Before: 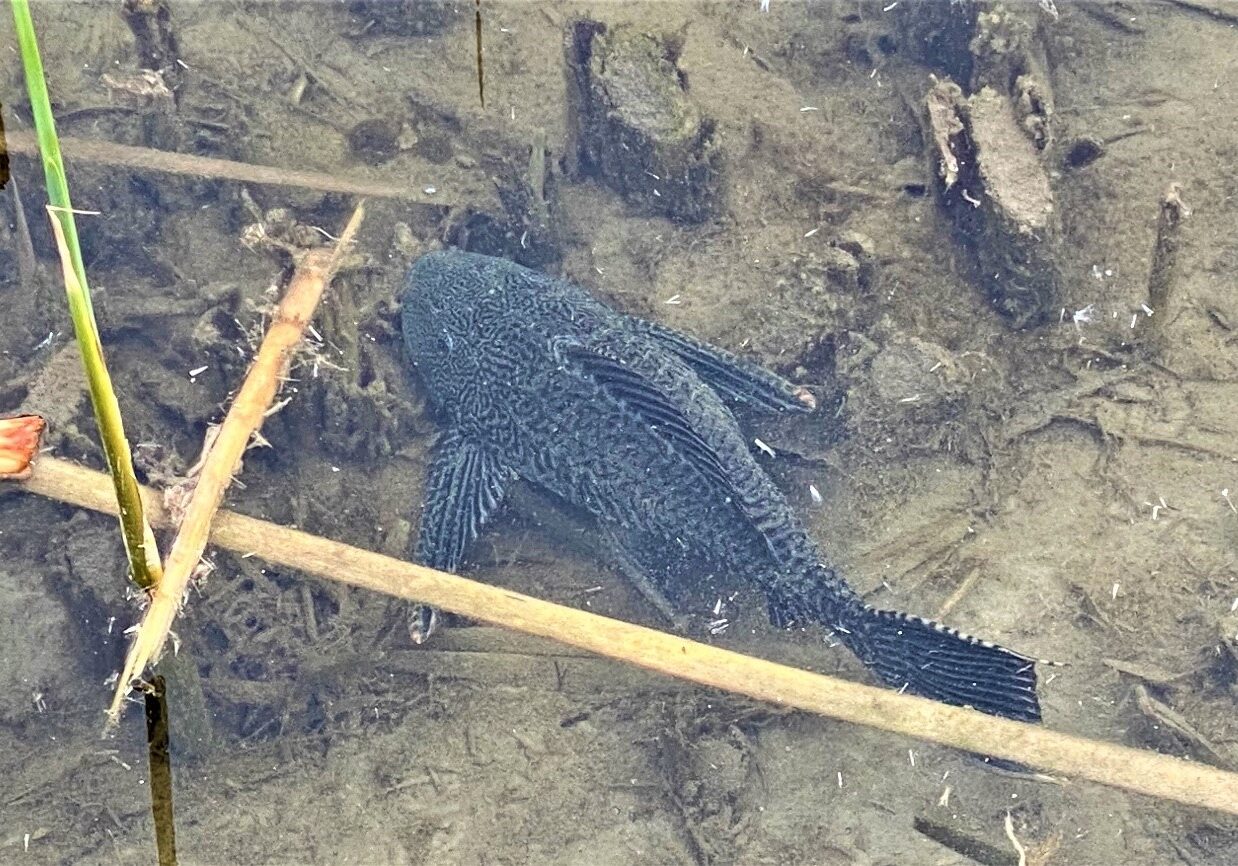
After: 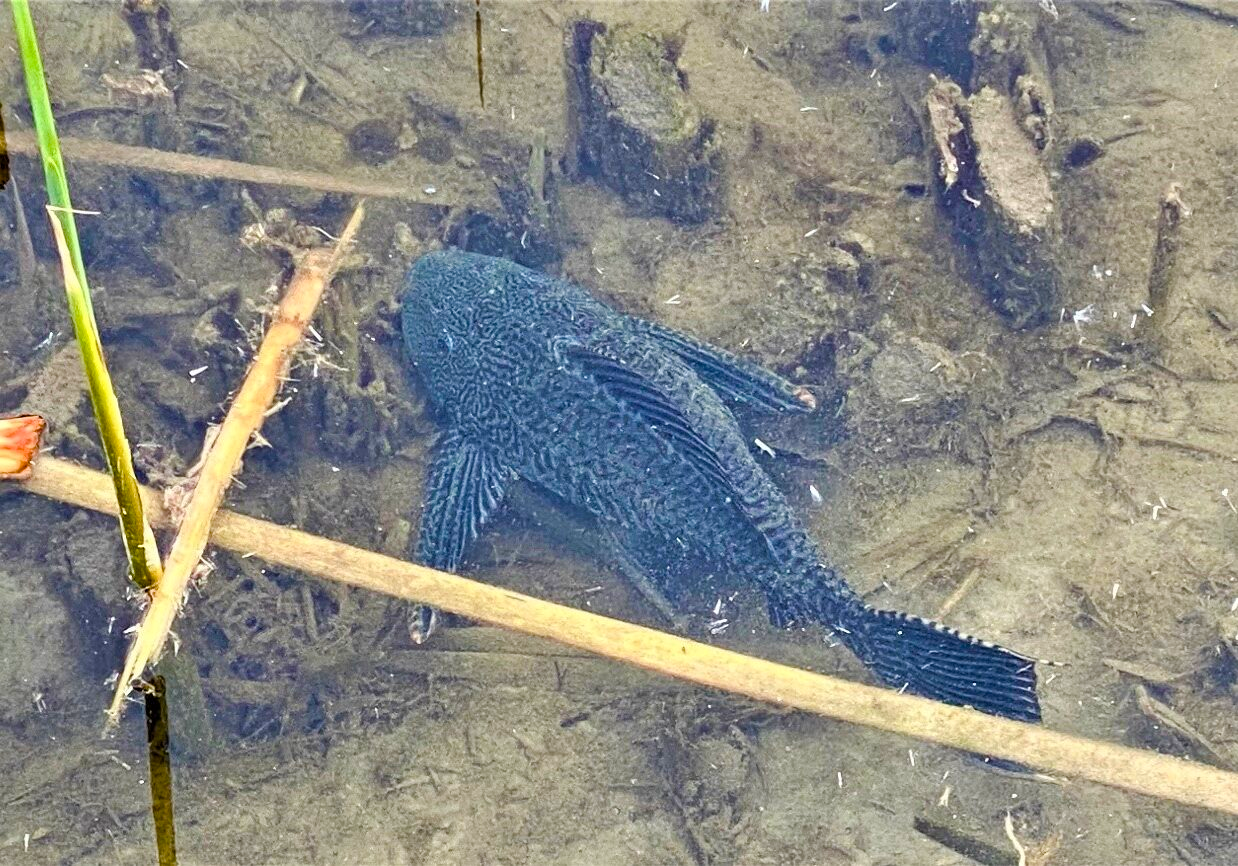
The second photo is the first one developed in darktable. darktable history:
color balance rgb: linear chroma grading › shadows -30.243%, linear chroma grading › global chroma 34.91%, perceptual saturation grading › global saturation 0.132%, perceptual saturation grading › highlights -16.673%, perceptual saturation grading › mid-tones 32.565%, perceptual saturation grading › shadows 50.493%
